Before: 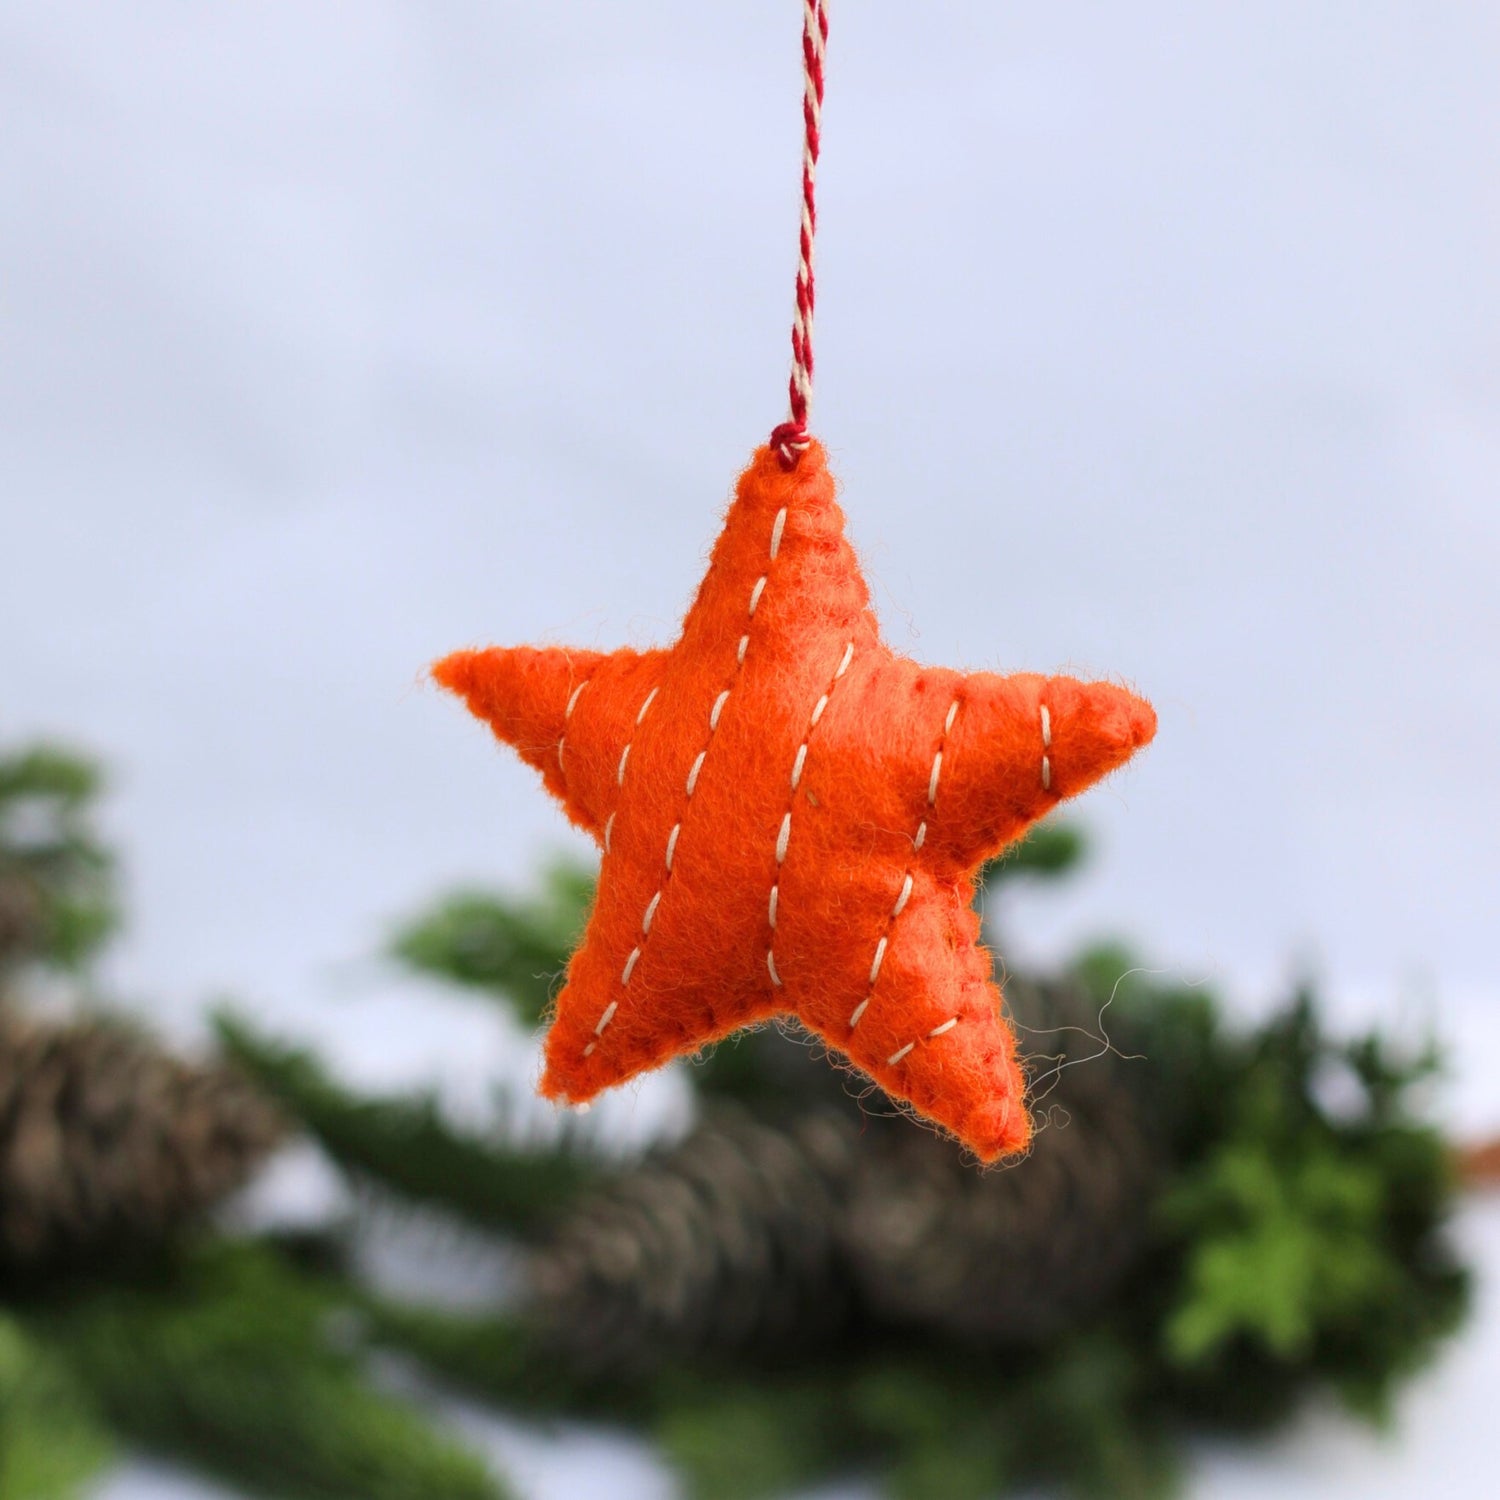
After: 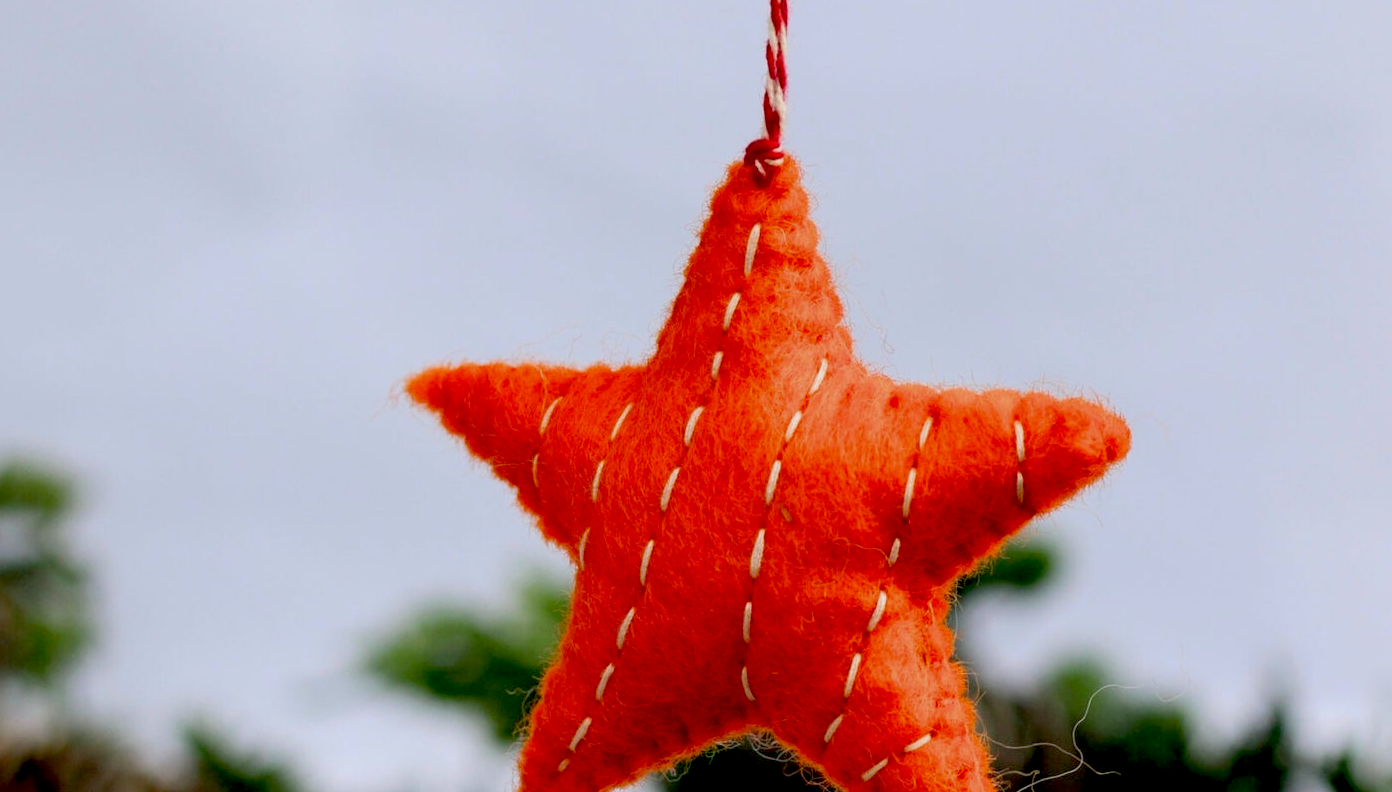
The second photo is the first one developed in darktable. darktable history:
exposure: black level correction 0.044, exposure -0.228 EV, compensate highlight preservation false
crop: left 1.794%, top 18.971%, right 5.349%, bottom 28.167%
